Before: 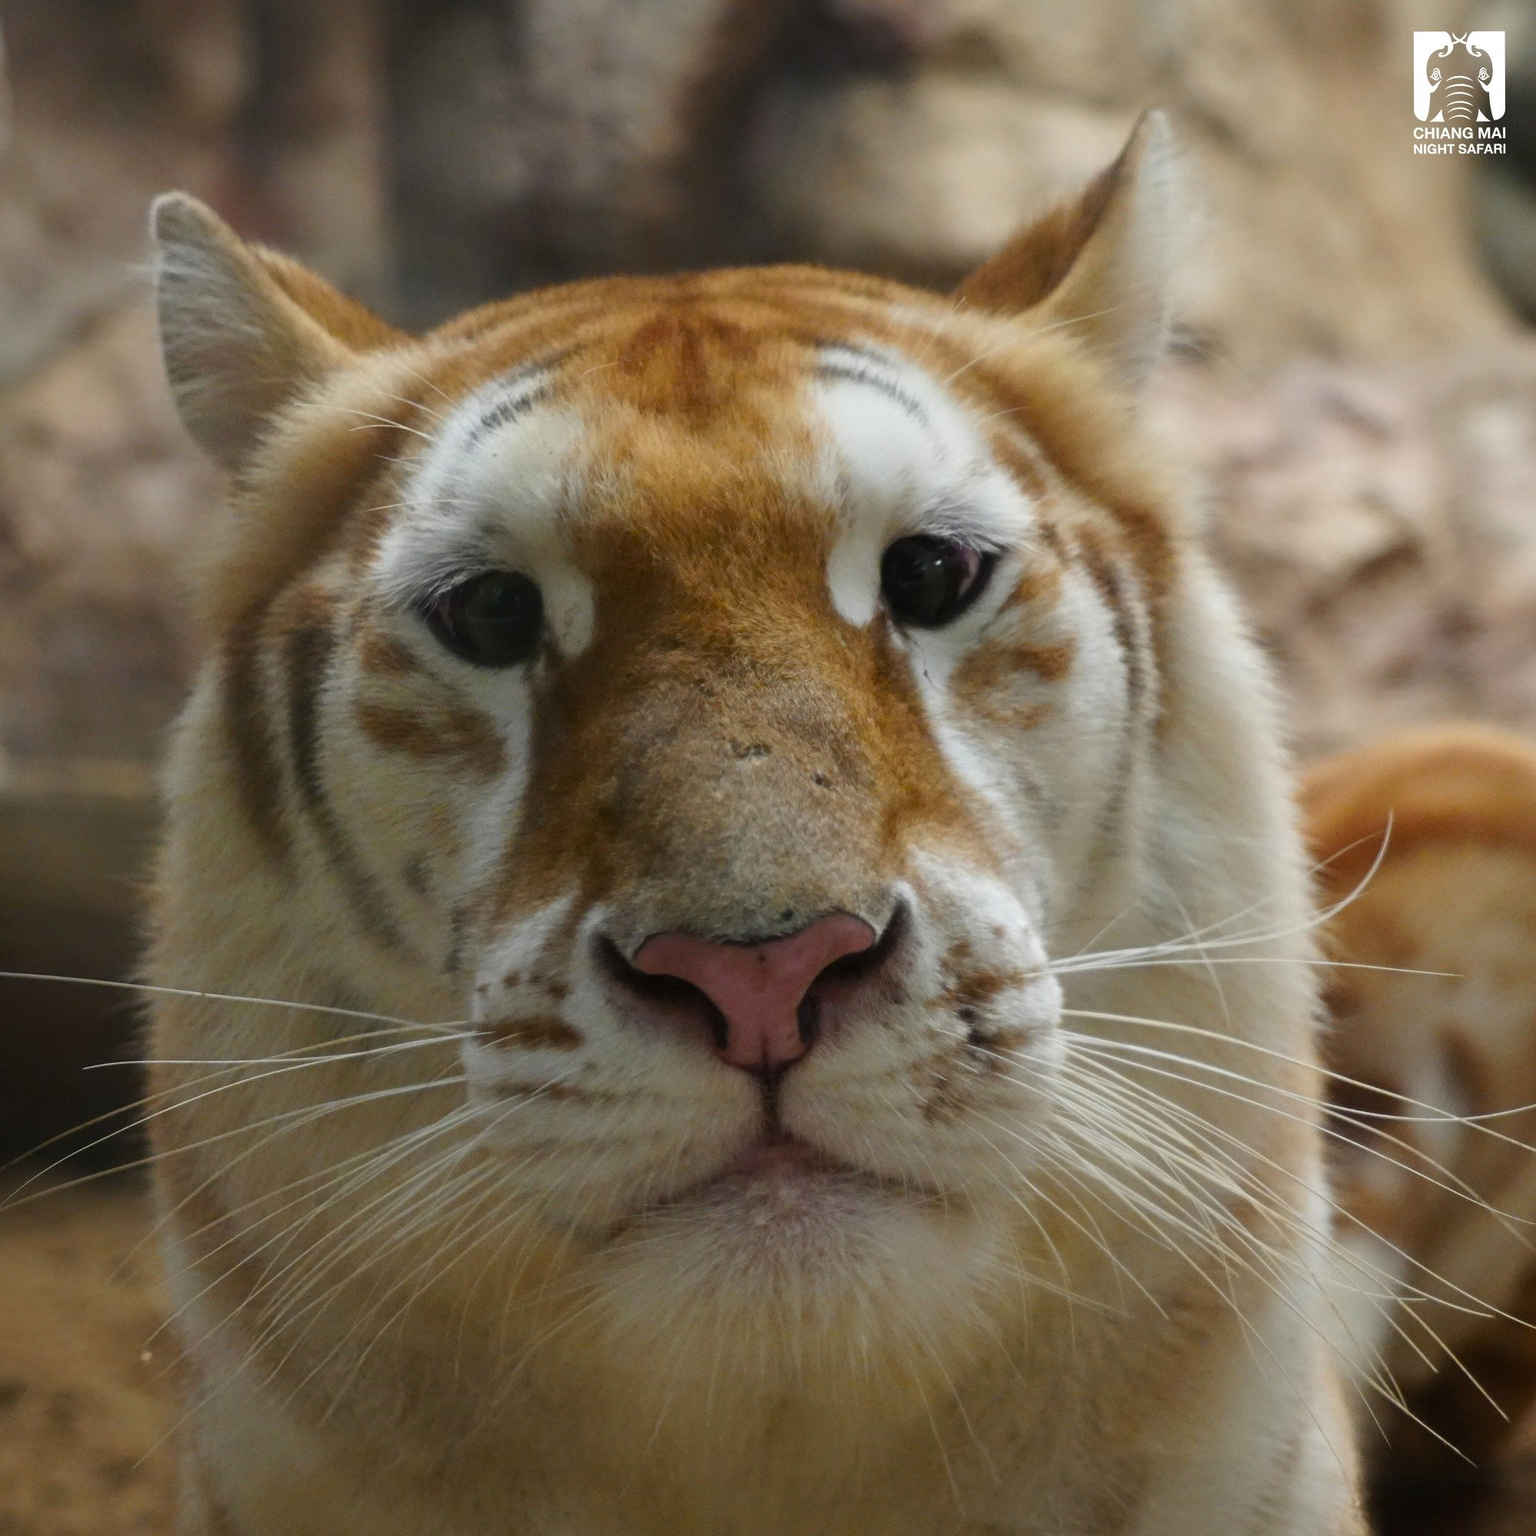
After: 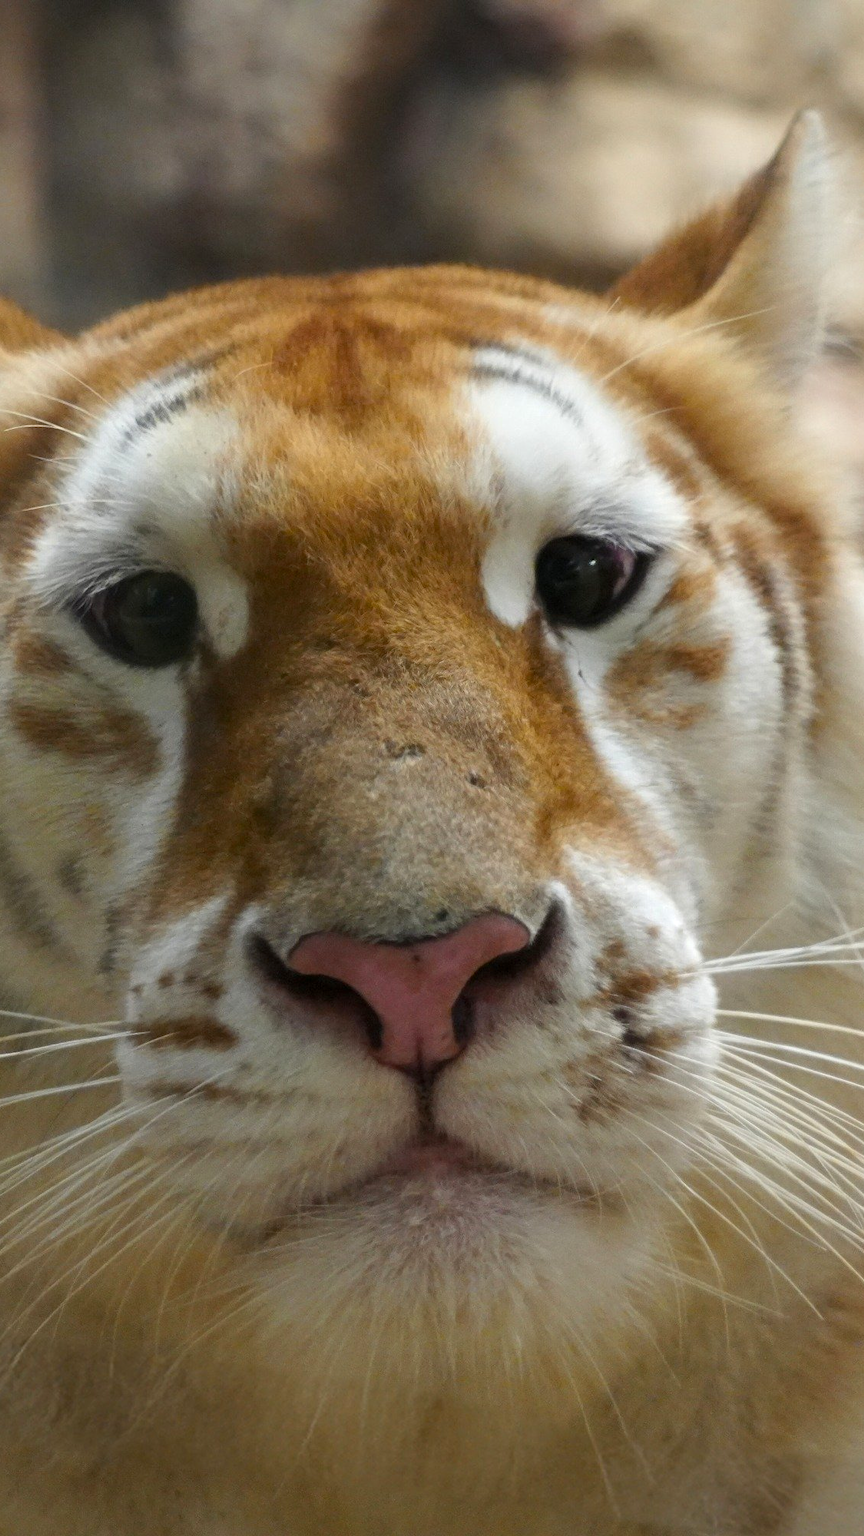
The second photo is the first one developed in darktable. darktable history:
crop and rotate: left 22.516%, right 21.234%
exposure: black level correction 0.001, exposure 0.3 EV, compensate highlight preservation false
